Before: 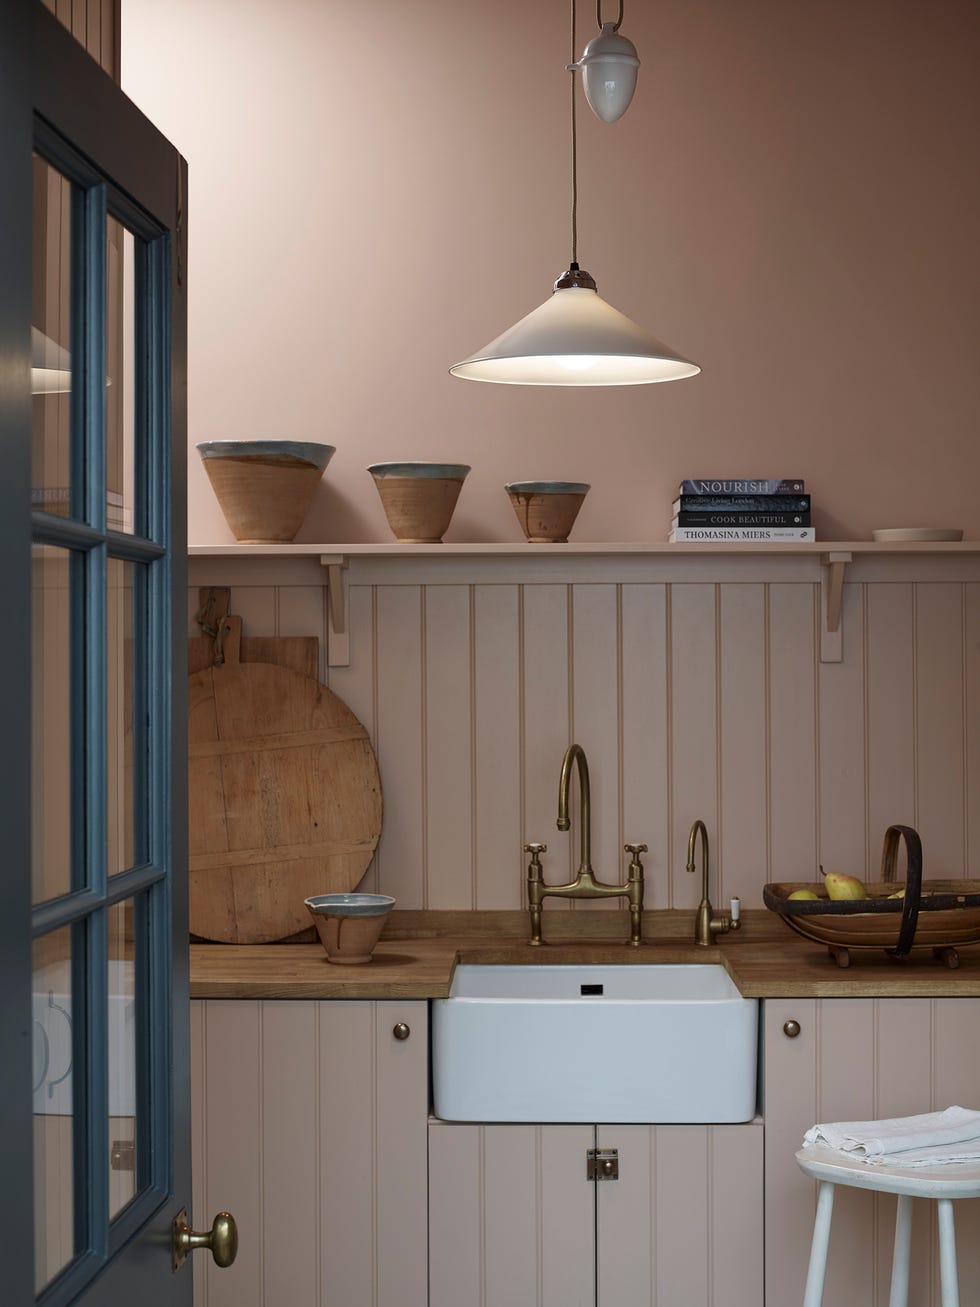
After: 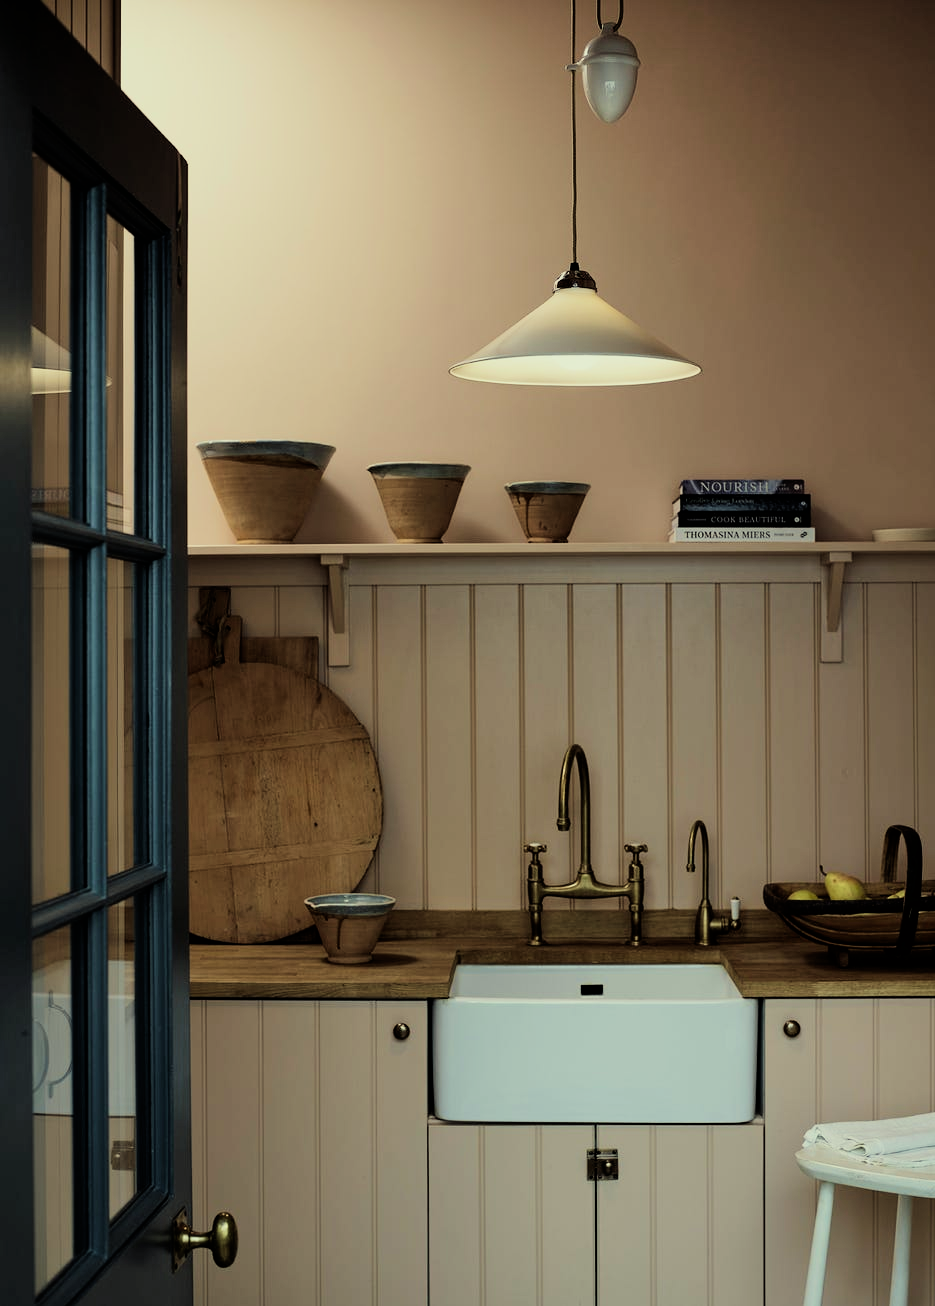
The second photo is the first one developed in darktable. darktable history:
crop: right 4.572%, bottom 0.046%
color correction: highlights a* -5.77, highlights b* 10.84
filmic rgb: black relative exposure -4.99 EV, white relative exposure 3.99 EV, hardness 2.9, contrast 1.411
velvia: strength 24.62%
